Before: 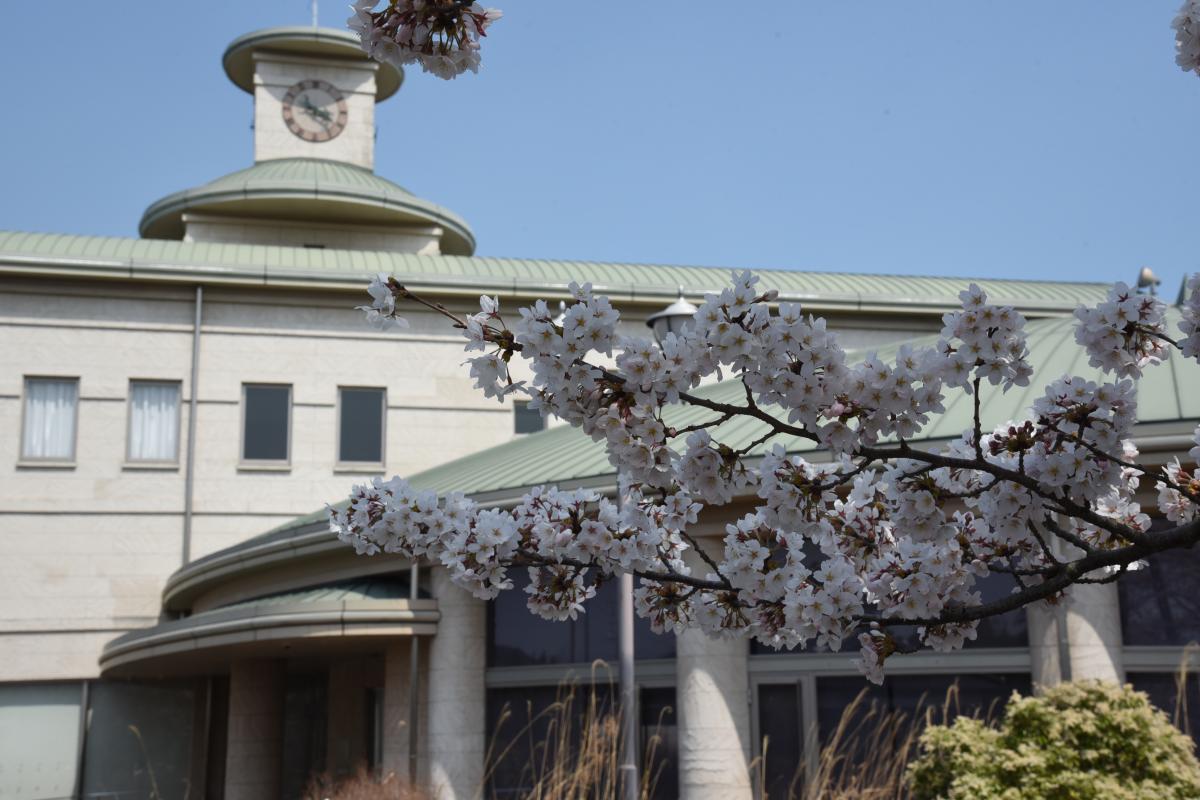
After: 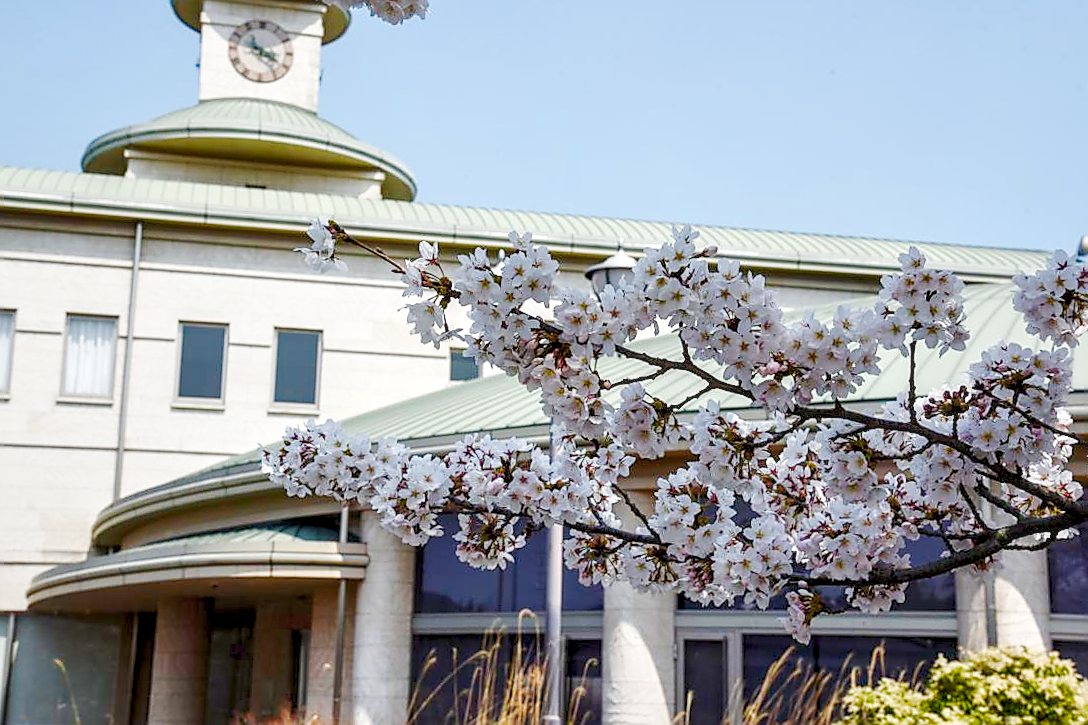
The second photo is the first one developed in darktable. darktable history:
crop and rotate: angle -1.96°, left 3.097%, top 4.154%, right 1.586%, bottom 0.529%
color balance rgb: global offset › luminance -0.5%, perceptual saturation grading › highlights -17.77%, perceptual saturation grading › mid-tones 33.1%, perceptual saturation grading › shadows 50.52%, perceptual brilliance grading › highlights 10.8%, perceptual brilliance grading › shadows -10.8%, global vibrance 24.22%, contrast -25%
base curve: curves: ch0 [(0, 0.007) (0.028, 0.063) (0.121, 0.311) (0.46, 0.743) (0.859, 0.957) (1, 1)], preserve colors none
local contrast: detail 150%
sharpen: radius 1.4, amount 1.25, threshold 0.7
